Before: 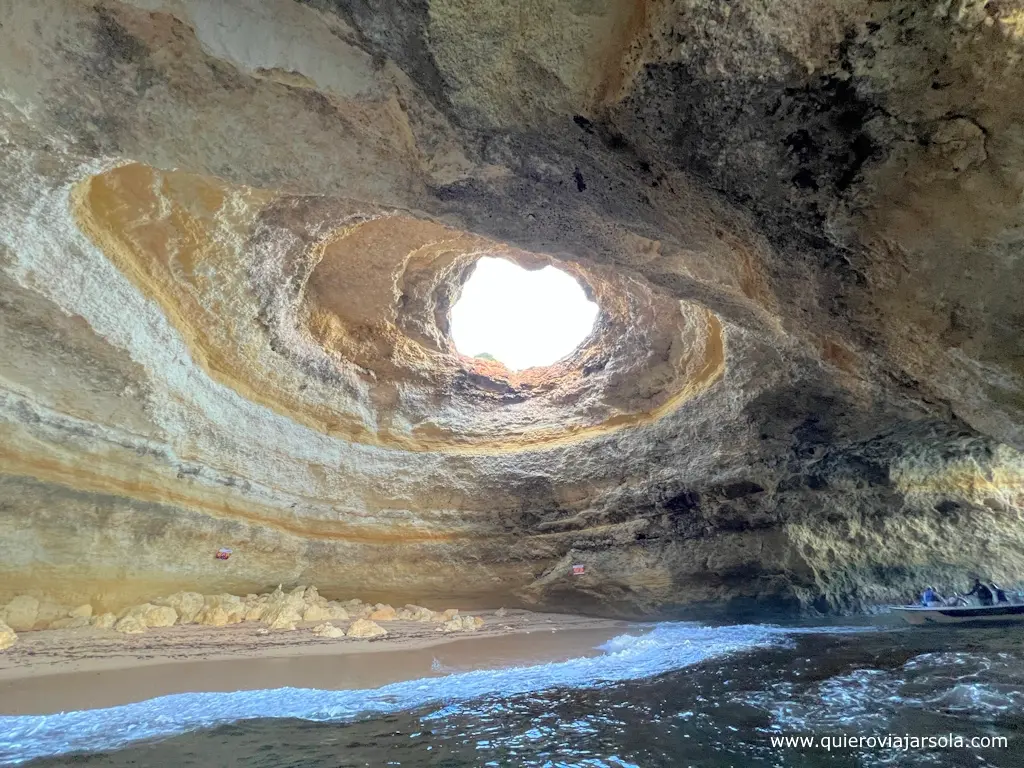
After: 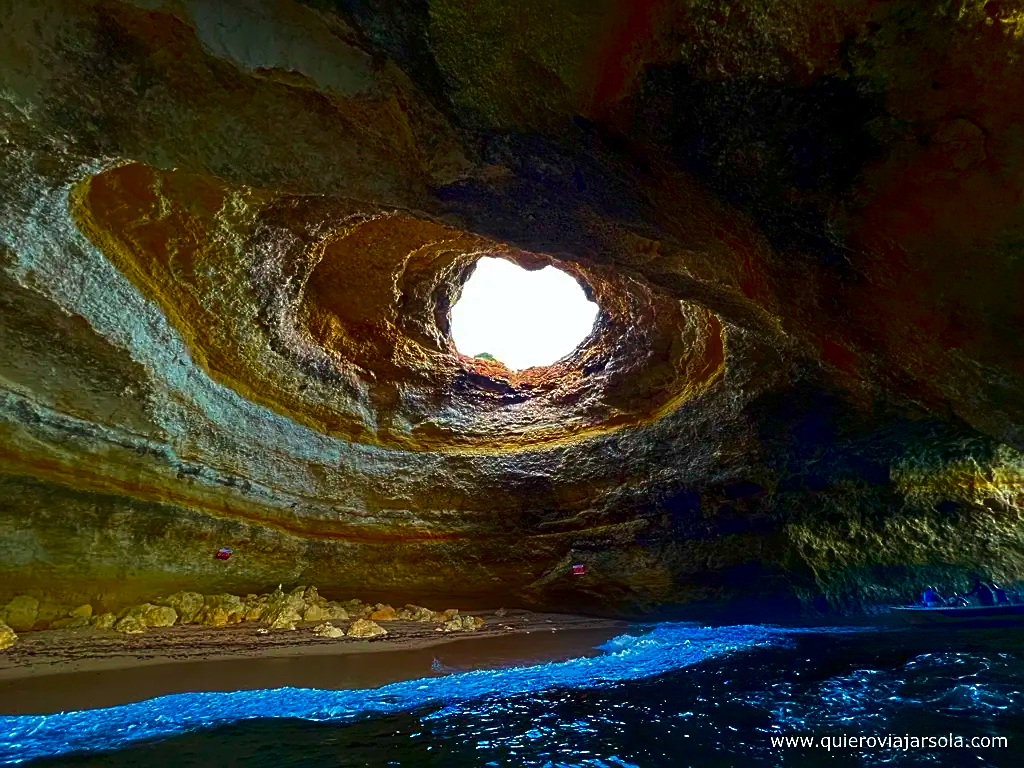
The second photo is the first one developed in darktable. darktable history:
velvia: on, module defaults
contrast brightness saturation: brightness -0.98, saturation 0.998
sharpen: on, module defaults
